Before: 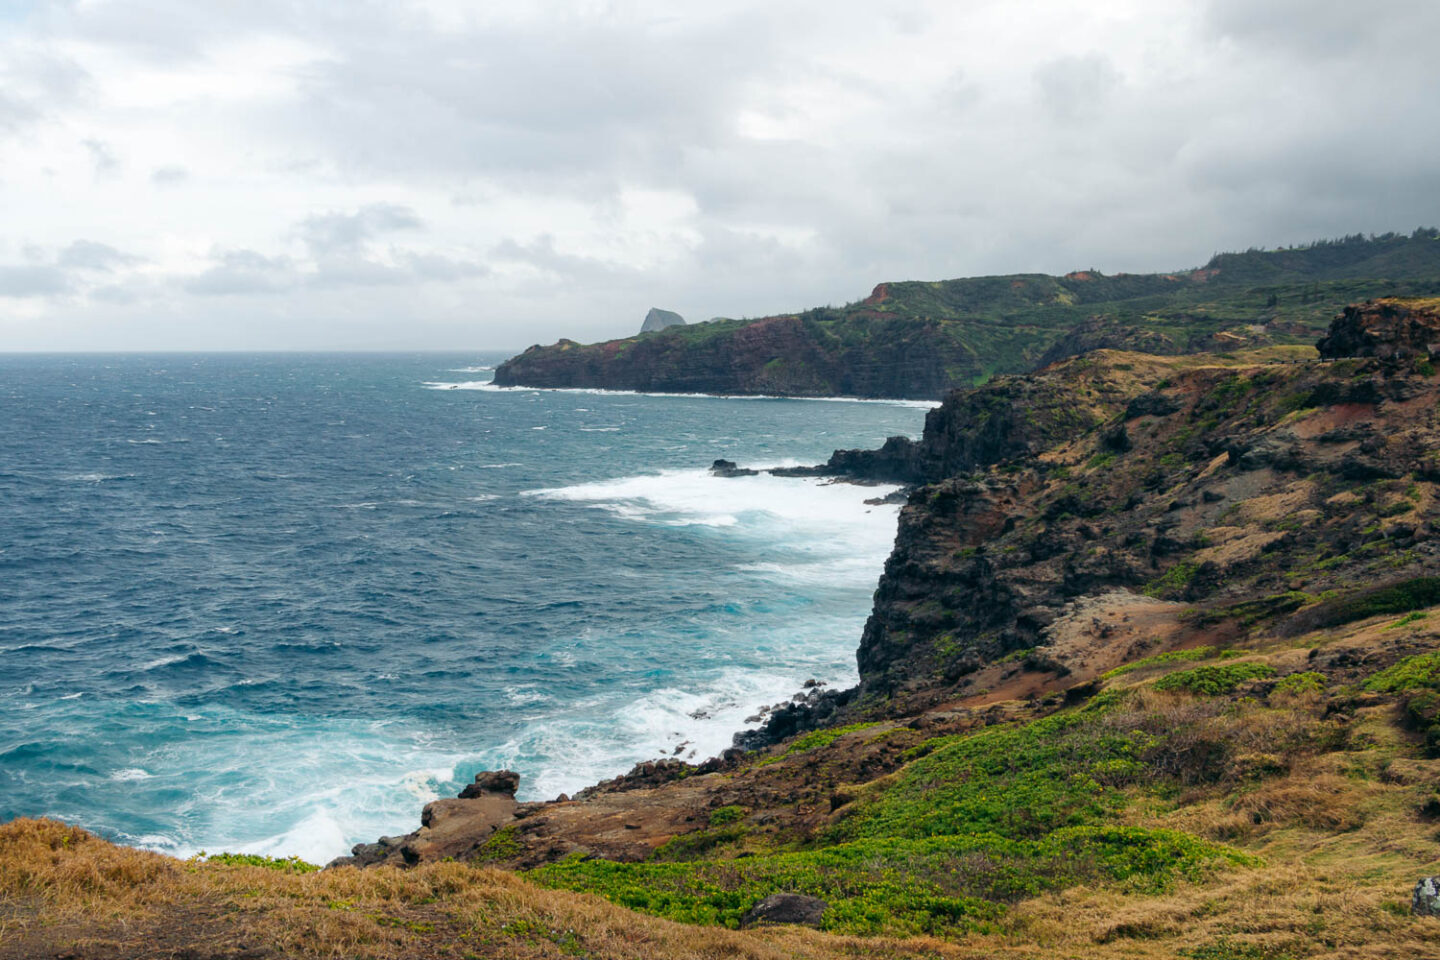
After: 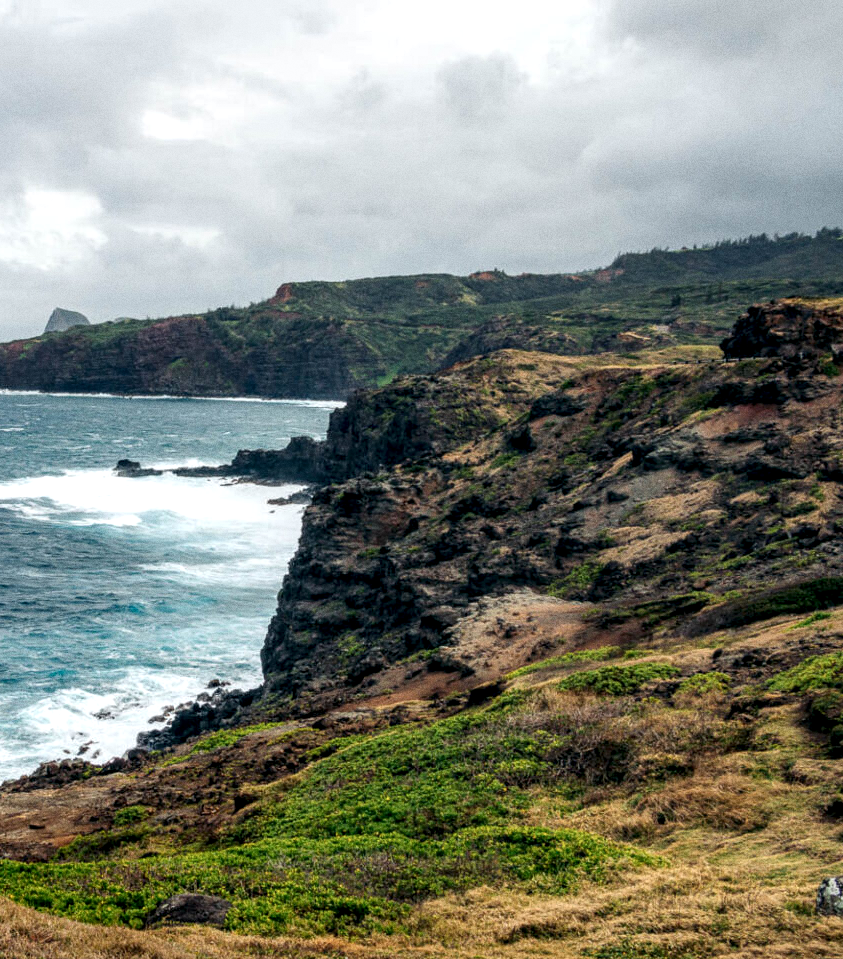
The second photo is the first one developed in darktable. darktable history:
crop: left 41.402%
tone equalizer: on, module defaults
grain: strength 26%
local contrast: highlights 60%, shadows 60%, detail 160%
base curve: curves: ch0 [(0, 0) (0.283, 0.295) (1, 1)], preserve colors none
